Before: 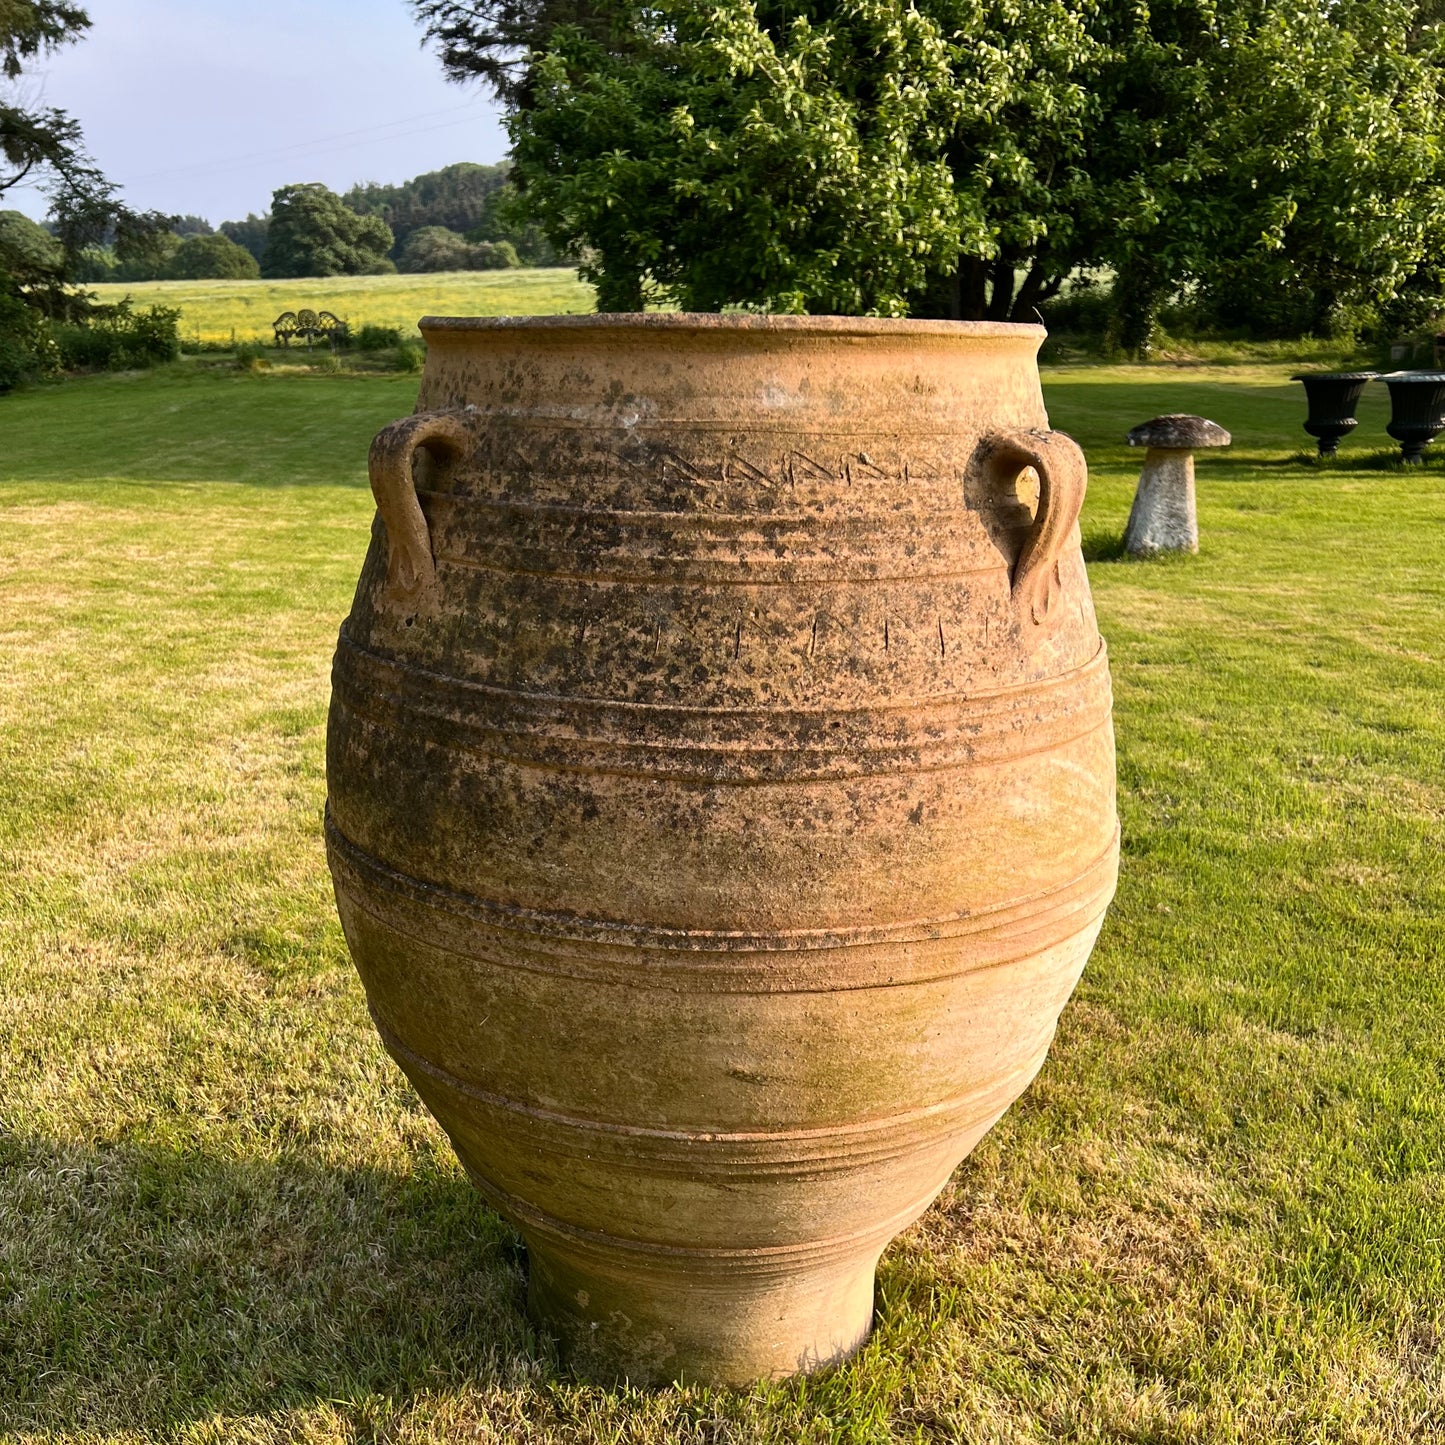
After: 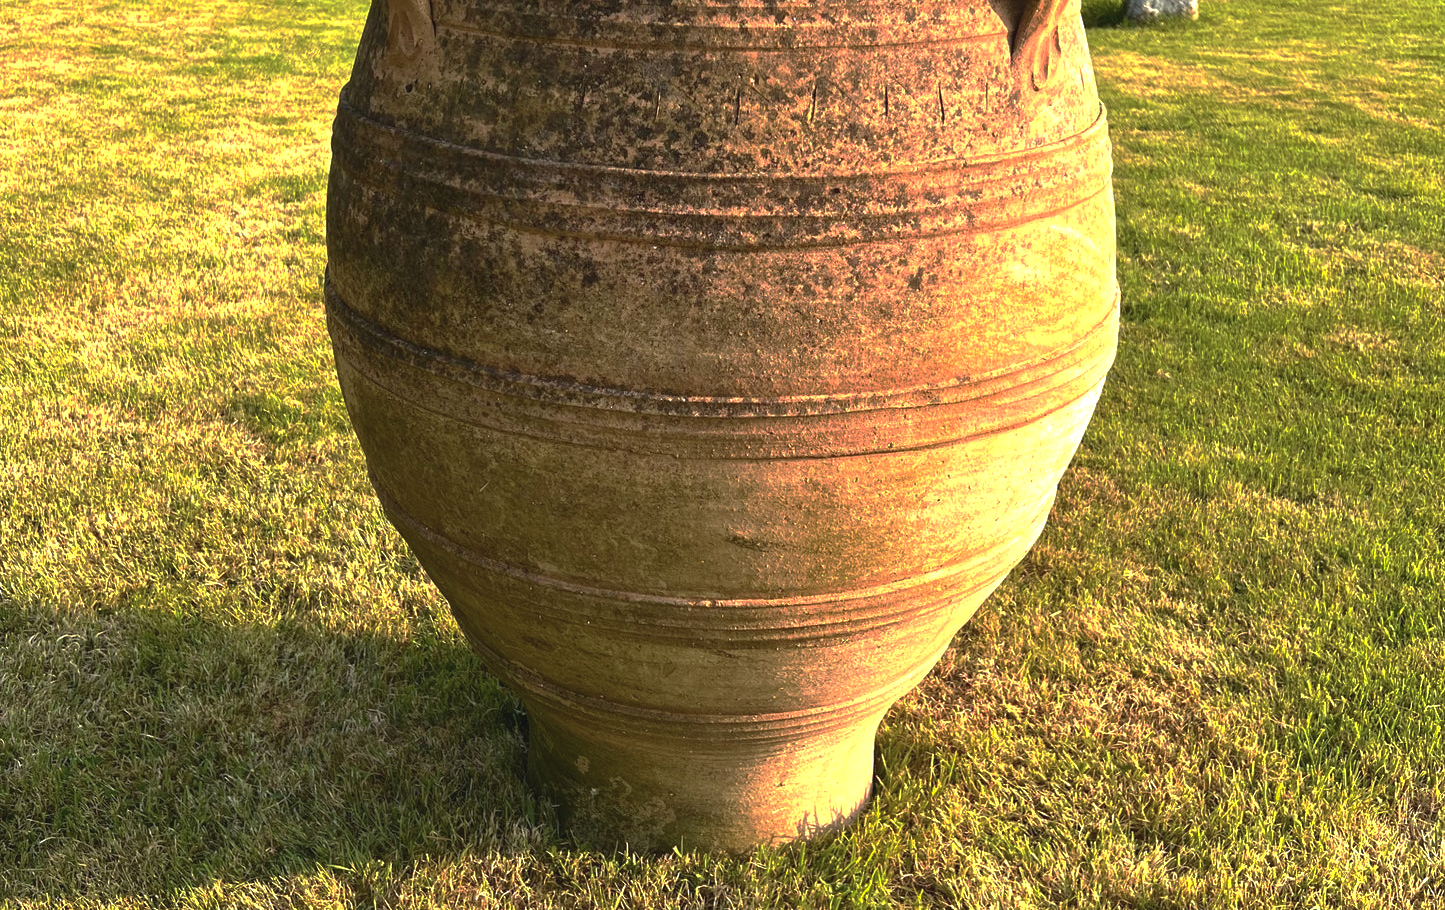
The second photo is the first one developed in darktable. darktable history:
crop and rotate: top 36.958%
exposure: black level correction -0.005, exposure 0.614 EV, compensate highlight preservation false
velvia: on, module defaults
base curve: curves: ch0 [(0, 0) (0.841, 0.609) (1, 1)], preserve colors none
